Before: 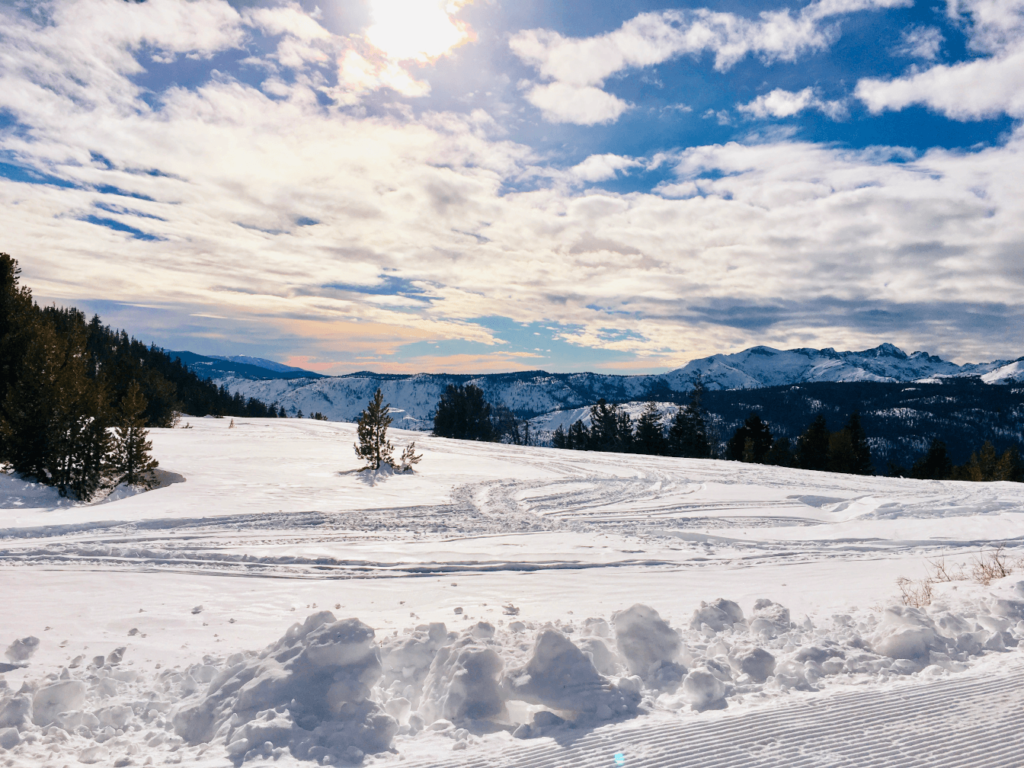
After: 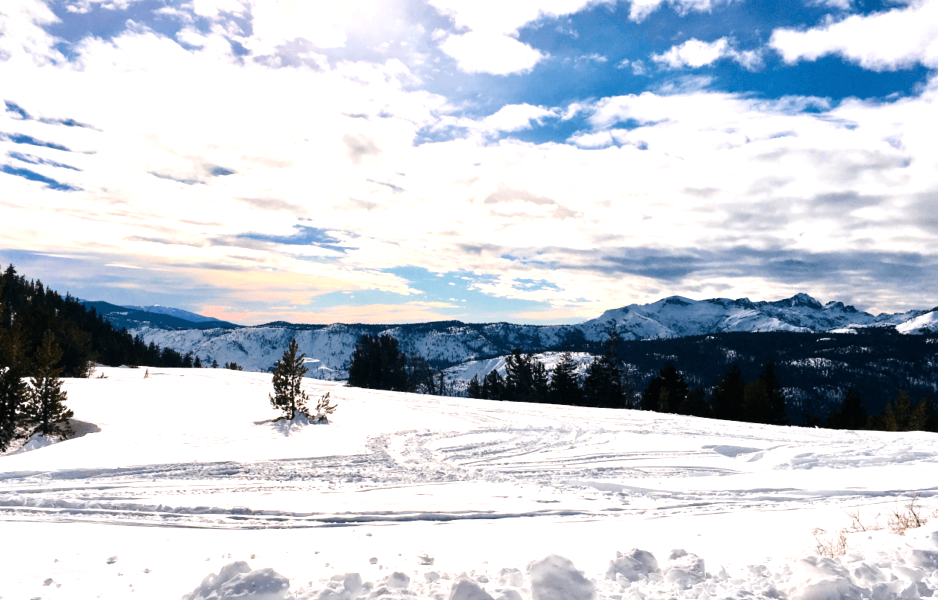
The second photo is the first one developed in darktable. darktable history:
tone equalizer: -8 EV -0.79 EV, -7 EV -0.705 EV, -6 EV -0.583 EV, -5 EV -0.405 EV, -3 EV 0.388 EV, -2 EV 0.6 EV, -1 EV 0.677 EV, +0 EV 0.737 EV, edges refinement/feathering 500, mask exposure compensation -1.57 EV, preserve details no
crop: left 8.383%, top 6.536%, bottom 15.331%
